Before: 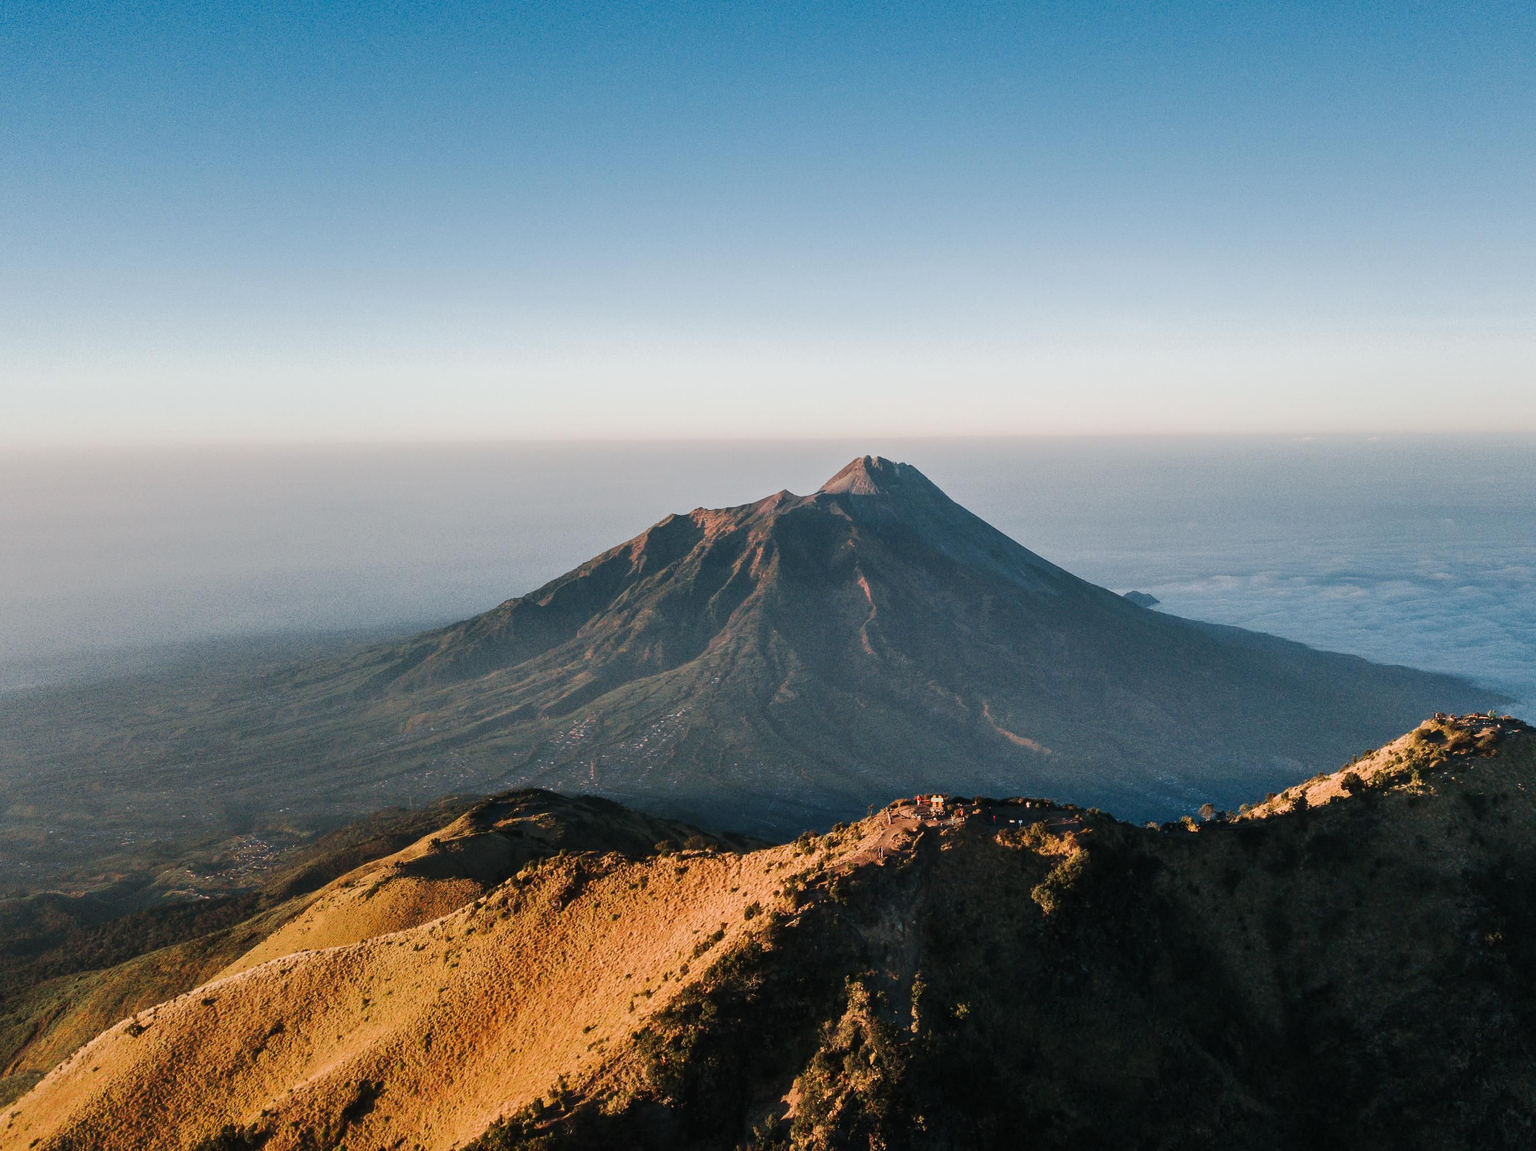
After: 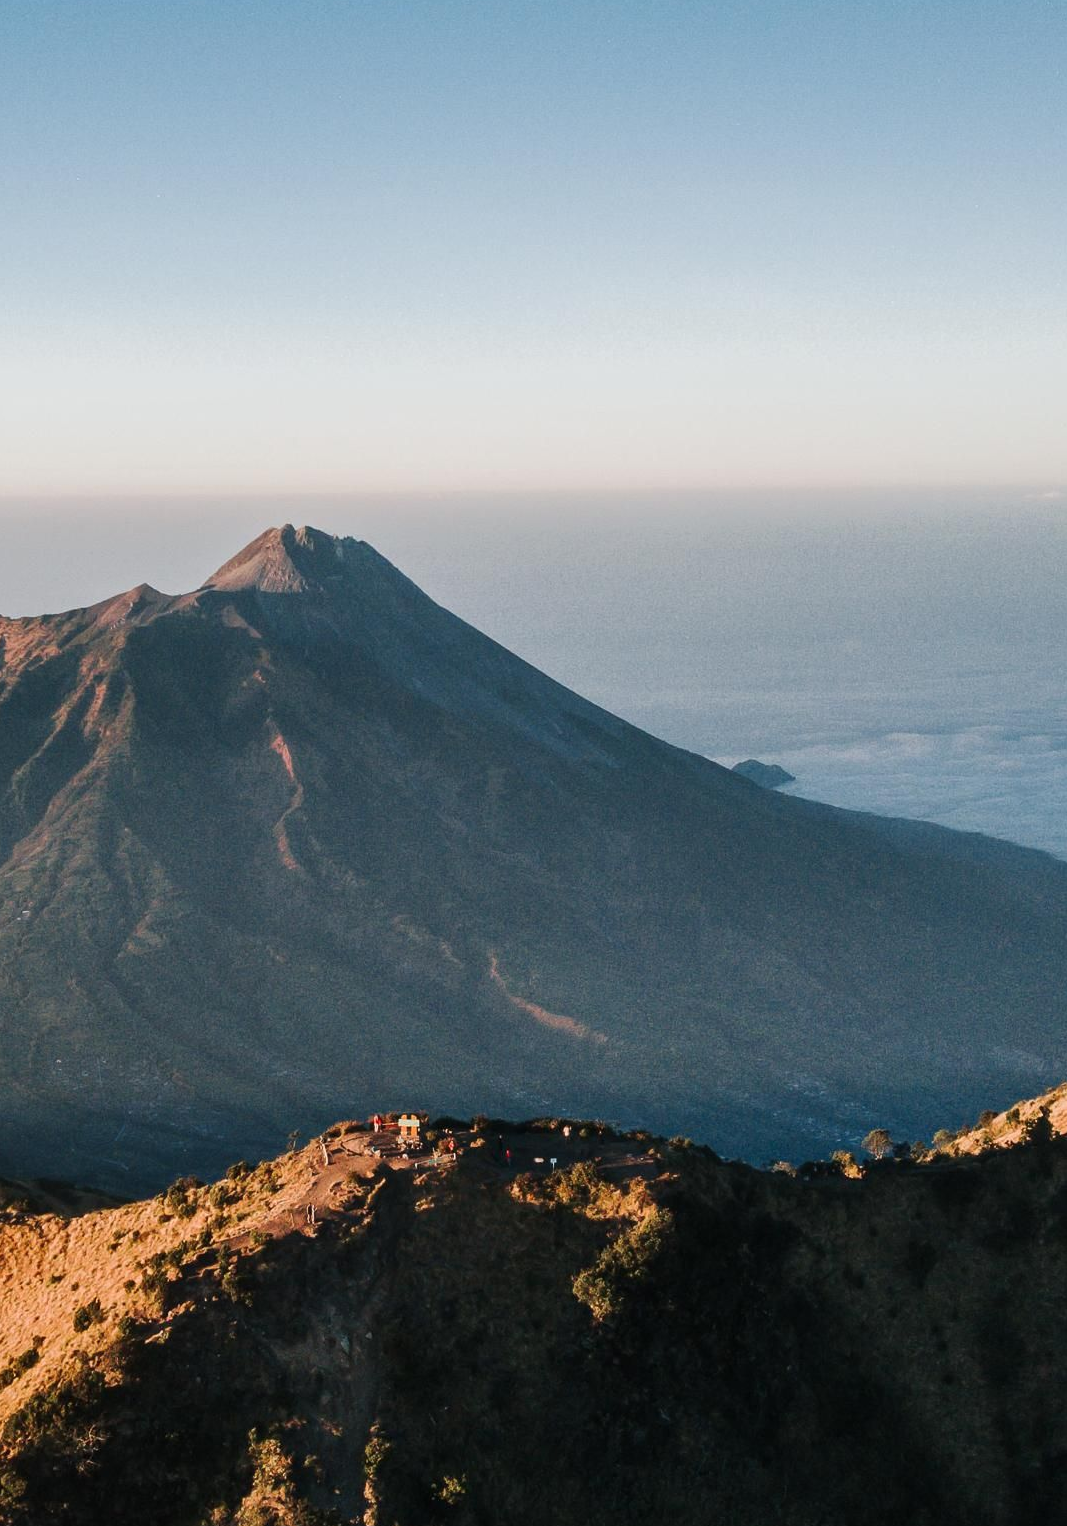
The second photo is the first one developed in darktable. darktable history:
exposure: compensate highlight preservation false
crop: left 45.721%, top 13.393%, right 14.118%, bottom 10.01%
